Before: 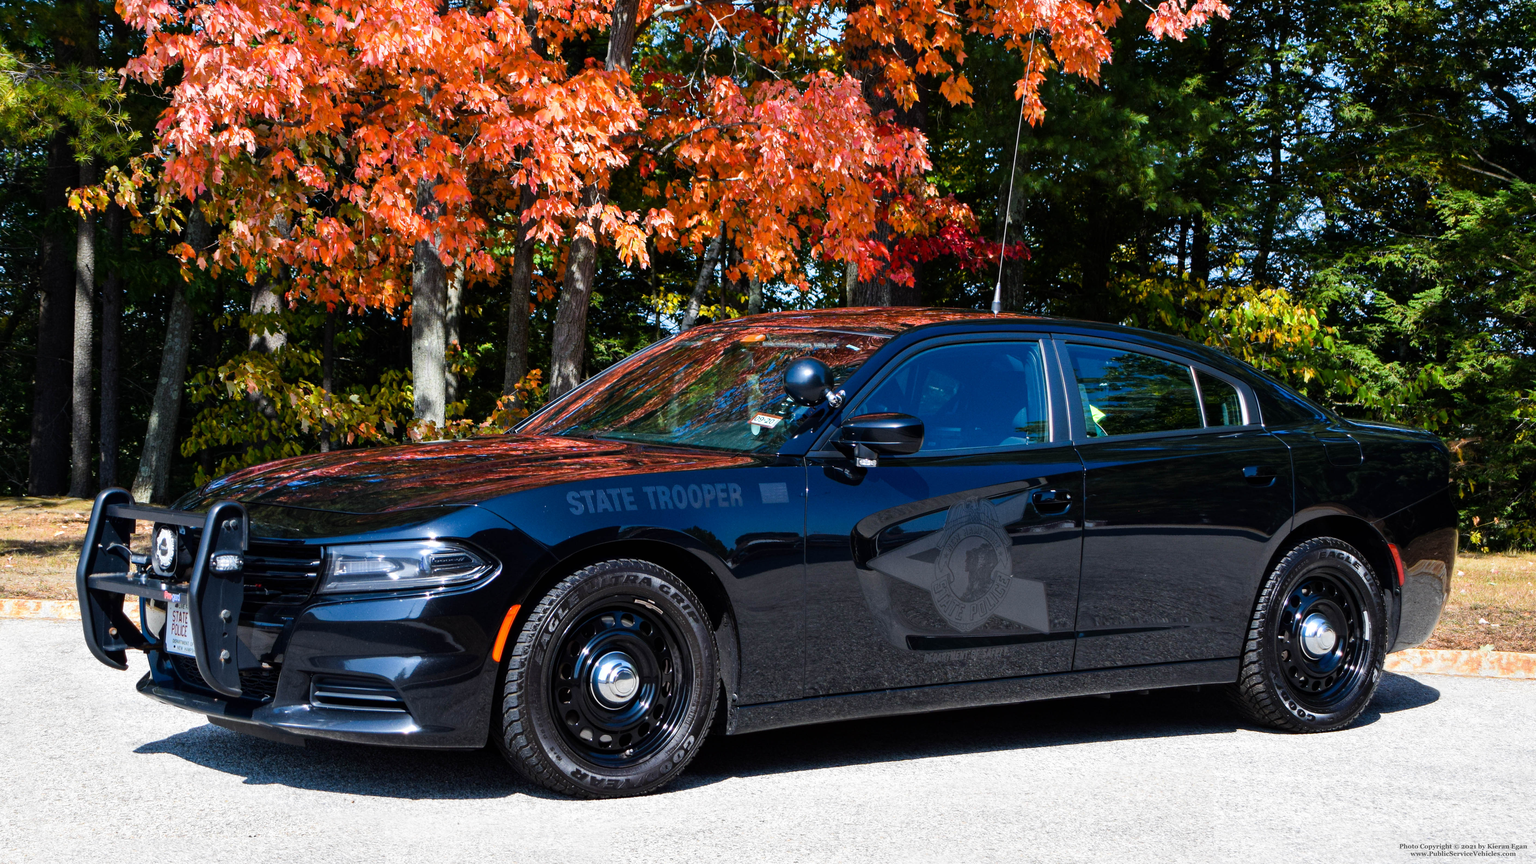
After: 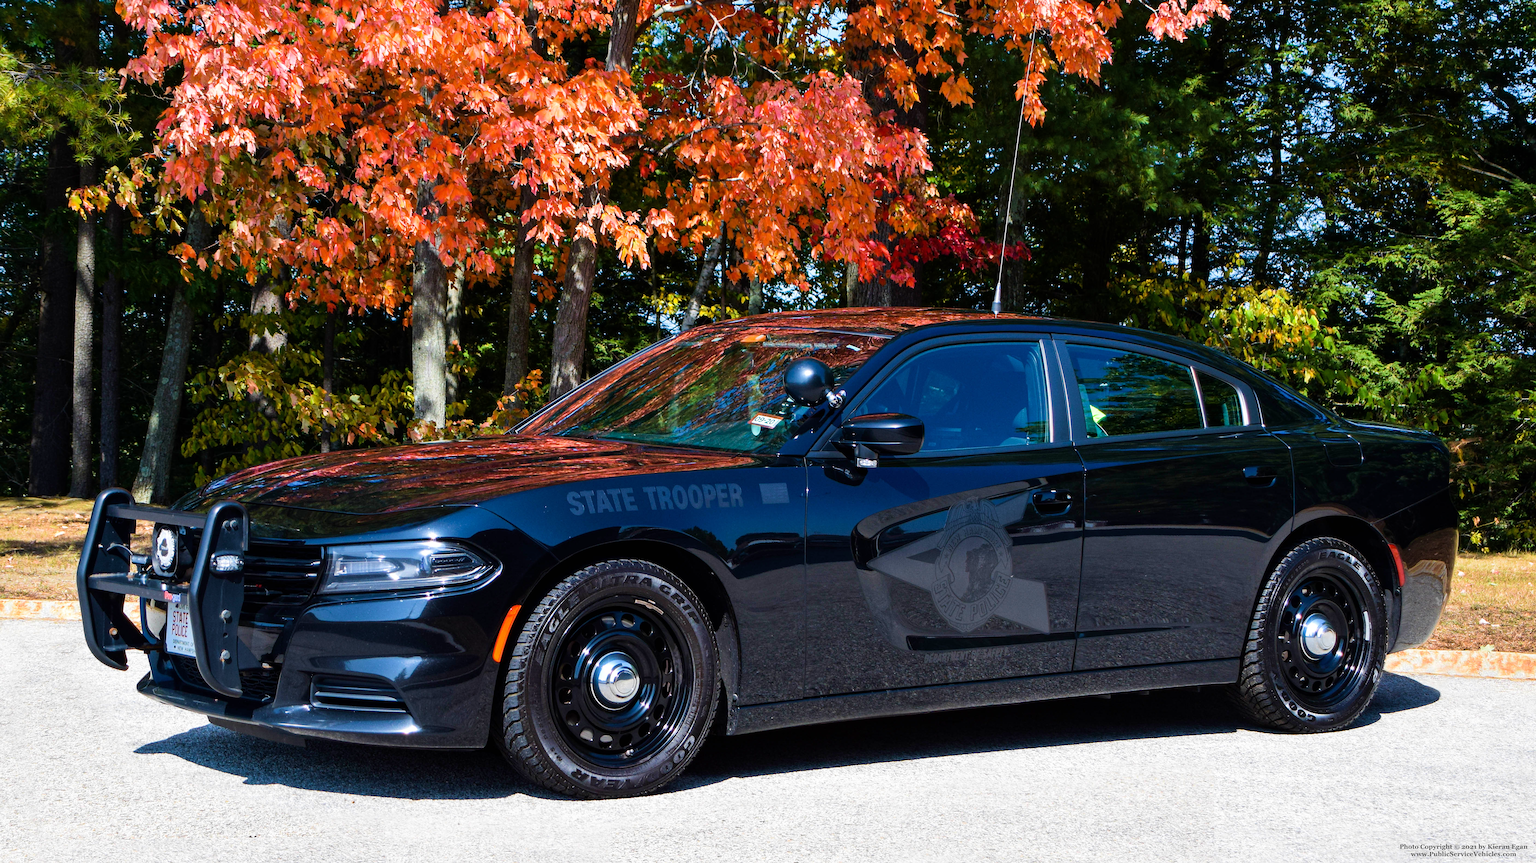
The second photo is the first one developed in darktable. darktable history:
velvia: strength 44.5%
sharpen: amount 0.206
